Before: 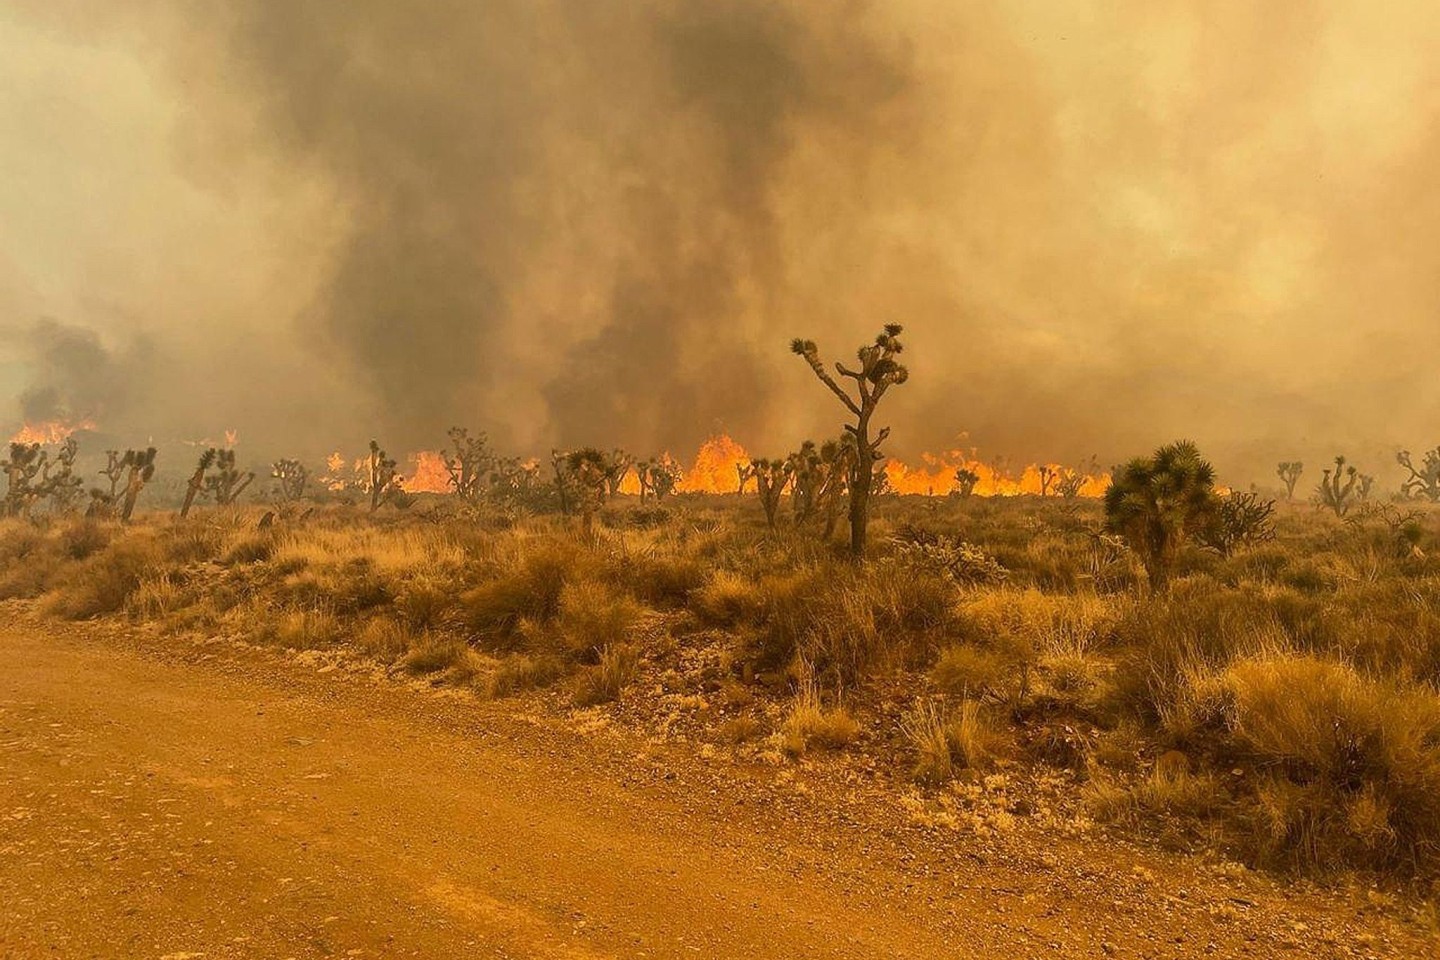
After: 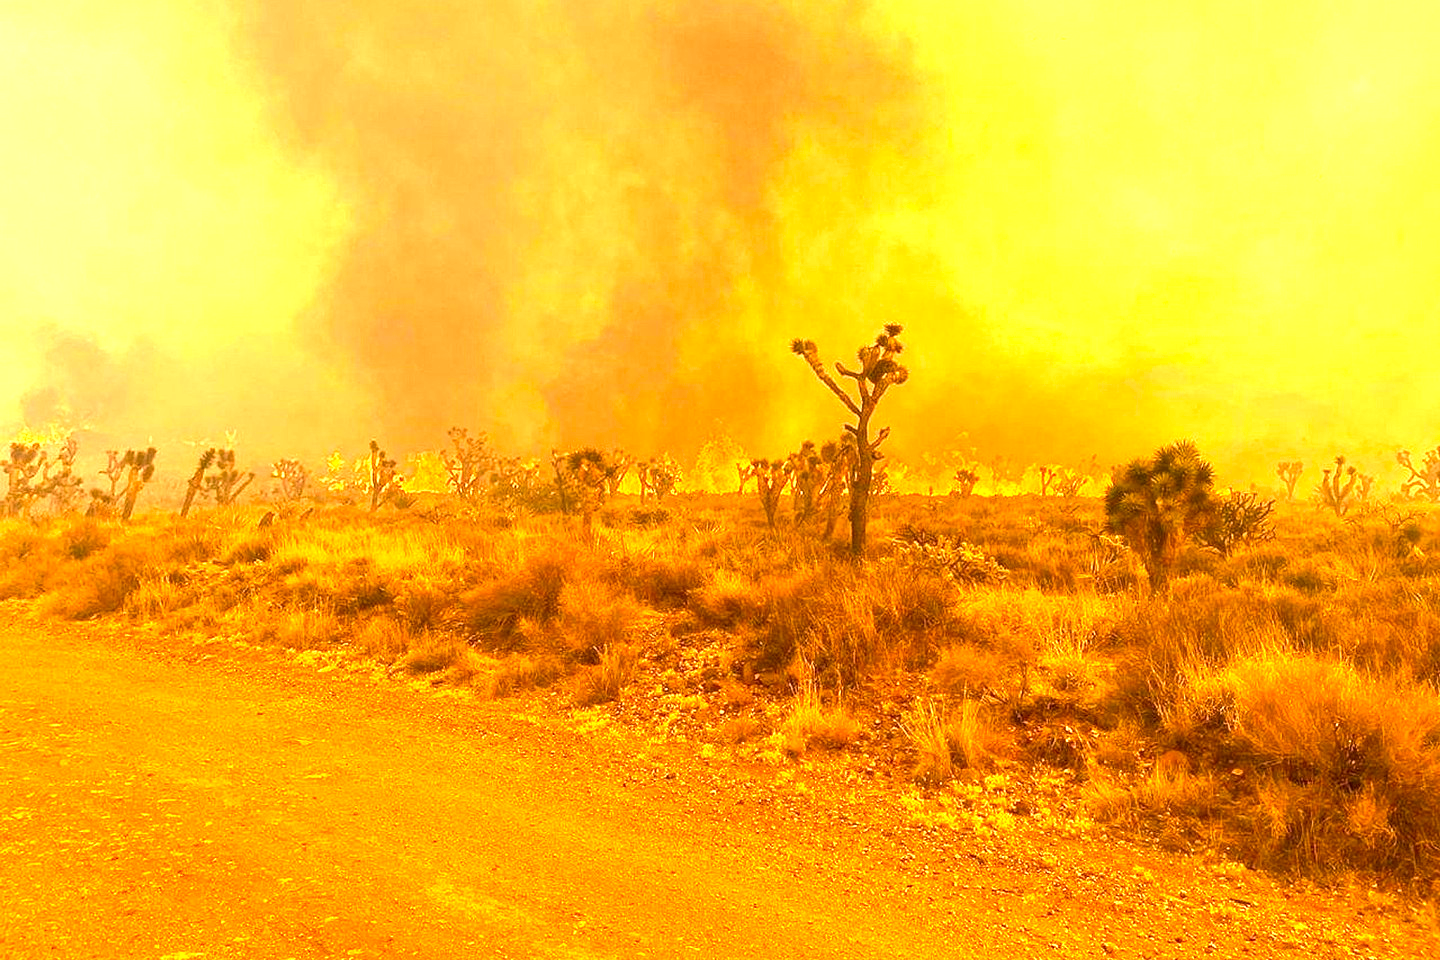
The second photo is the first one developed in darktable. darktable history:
color correction: highlights a* 17.94, highlights b* 35.39, shadows a* 1.48, shadows b* 6.42, saturation 1.01
white balance: red 1.05, blue 1.072
exposure: black level correction 0.001, exposure 1.719 EV, compensate exposure bias true, compensate highlight preservation false
